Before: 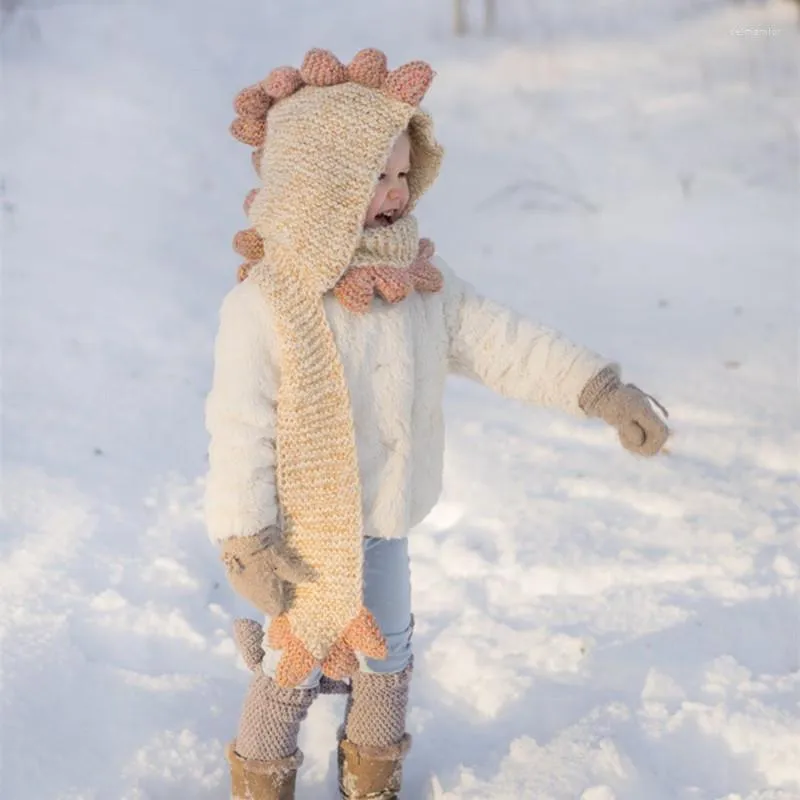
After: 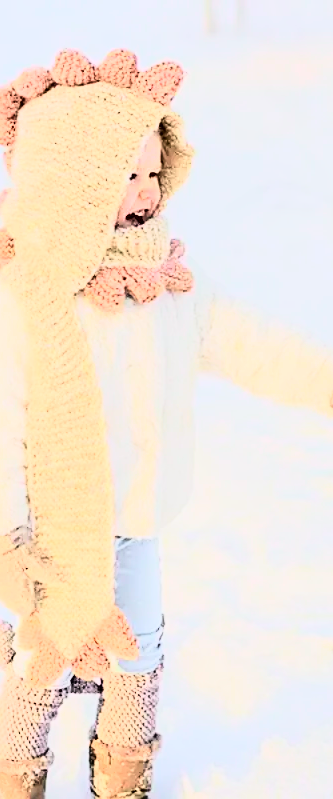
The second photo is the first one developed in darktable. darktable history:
crop: left 31.229%, right 27.105%
rgb curve: curves: ch0 [(0, 0) (0.21, 0.15) (0.24, 0.21) (0.5, 0.75) (0.75, 0.96) (0.89, 0.99) (1, 1)]; ch1 [(0, 0.02) (0.21, 0.13) (0.25, 0.2) (0.5, 0.67) (0.75, 0.9) (0.89, 0.97) (1, 1)]; ch2 [(0, 0.02) (0.21, 0.13) (0.25, 0.2) (0.5, 0.67) (0.75, 0.9) (0.89, 0.97) (1, 1)], compensate middle gray true
tone curve: curves: ch0 [(0, 0) (0.058, 0.027) (0.214, 0.183) (0.304, 0.288) (0.51, 0.549) (0.658, 0.7) (0.741, 0.775) (0.844, 0.866) (0.986, 0.957)]; ch1 [(0, 0) (0.172, 0.123) (0.312, 0.296) (0.437, 0.429) (0.471, 0.469) (0.502, 0.5) (0.513, 0.515) (0.572, 0.603) (0.617, 0.653) (0.68, 0.724) (0.889, 0.924) (1, 1)]; ch2 [(0, 0) (0.411, 0.424) (0.489, 0.49) (0.502, 0.5) (0.517, 0.519) (0.549, 0.578) (0.604, 0.628) (0.693, 0.686) (1, 1)], color space Lab, independent channels, preserve colors none
sharpen: radius 2.676, amount 0.669
